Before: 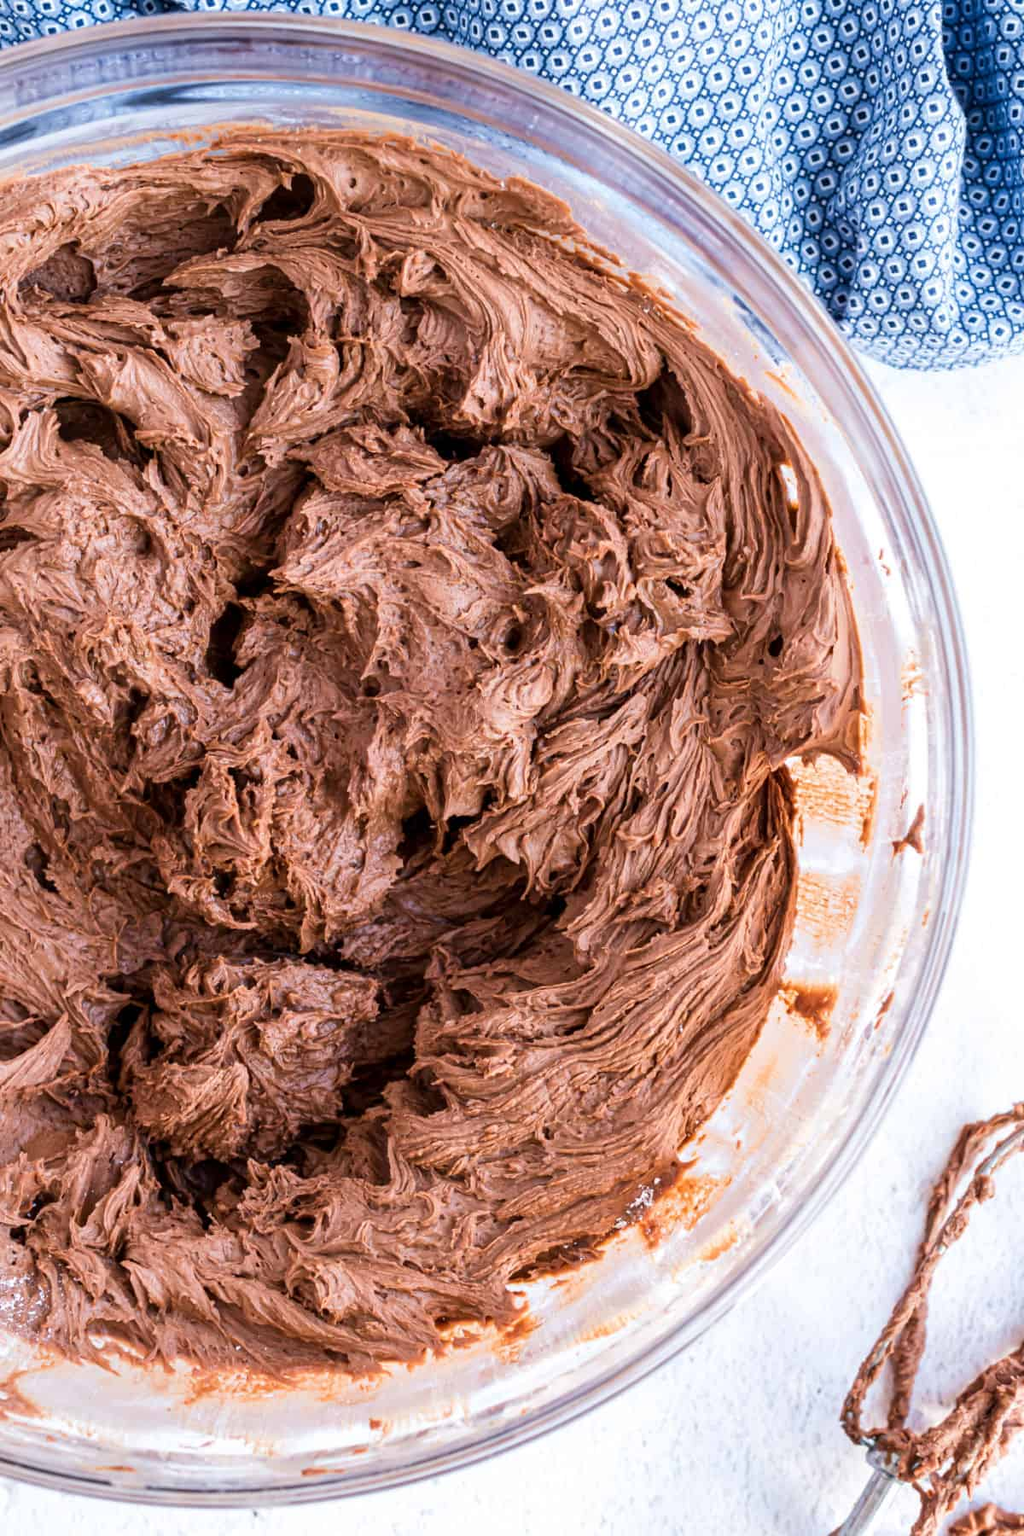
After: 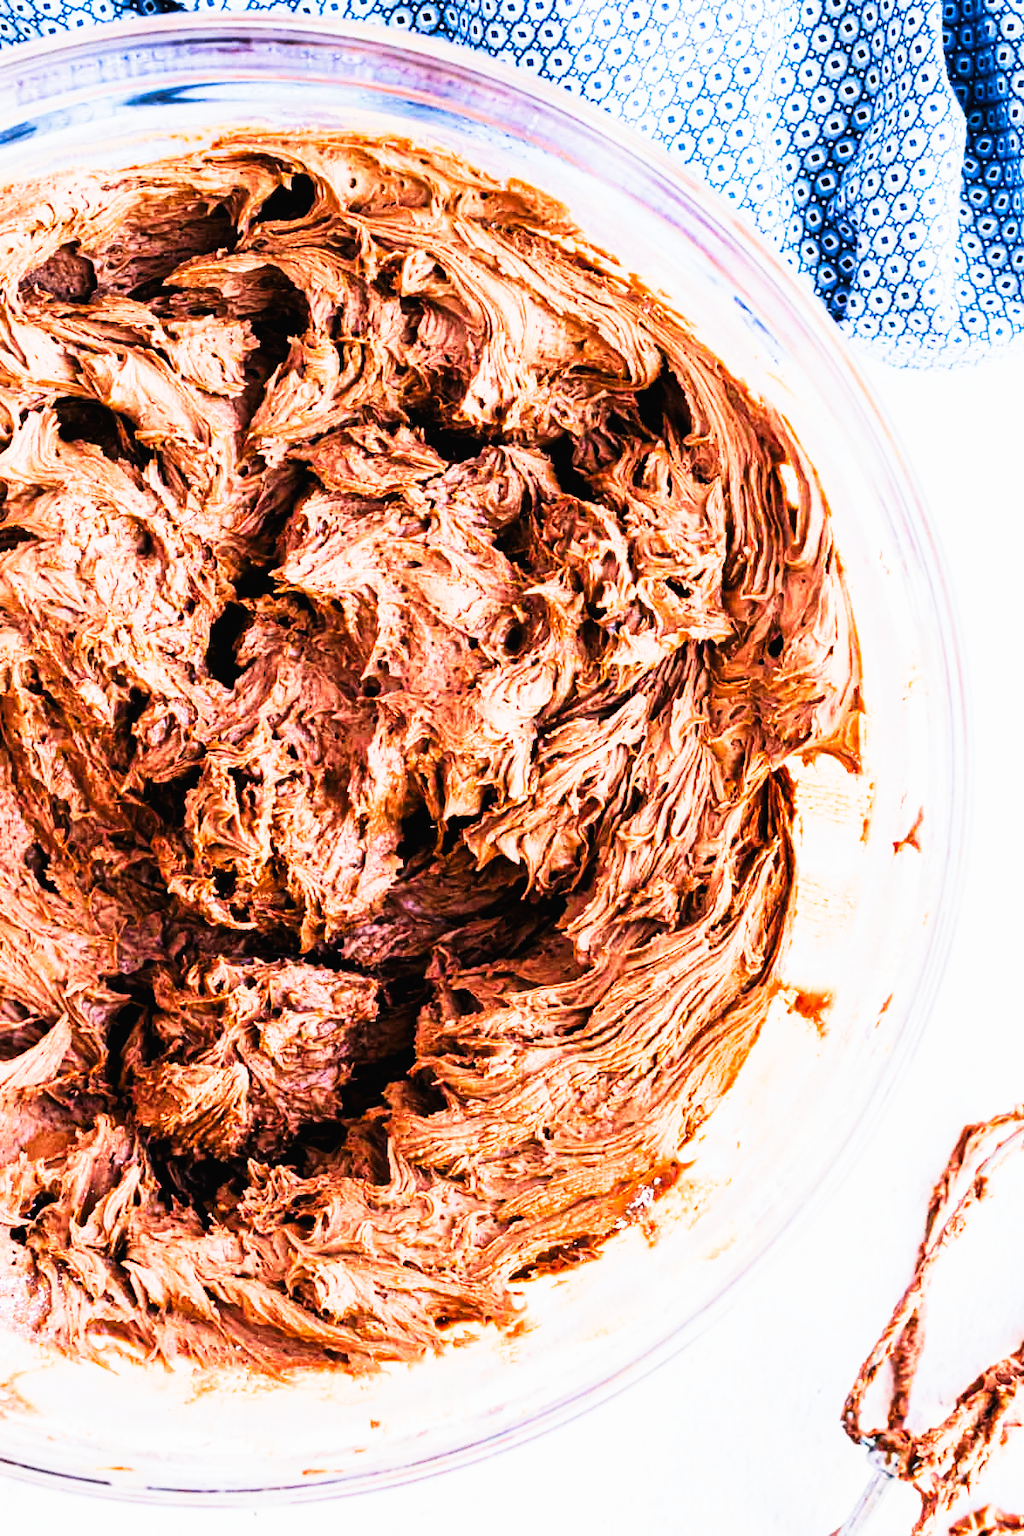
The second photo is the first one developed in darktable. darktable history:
filmic rgb: black relative exposure -5.14 EV, white relative exposure 3.52 EV, hardness 3.16, contrast 1.299, highlights saturation mix -49.77%
exposure: black level correction 0, exposure 0.7 EV, compensate exposure bias true, compensate highlight preservation false
tone curve: curves: ch0 [(0, 0.013) (0.198, 0.175) (0.512, 0.582) (0.625, 0.754) (0.81, 0.934) (1, 1)], preserve colors none
color balance rgb: linear chroma grading › global chroma 9.009%, perceptual saturation grading › global saturation 25.708%, perceptual brilliance grading › global brilliance -1.436%, perceptual brilliance grading › highlights -0.929%, perceptual brilliance grading › mid-tones -1.762%, perceptual brilliance grading › shadows -1.636%
